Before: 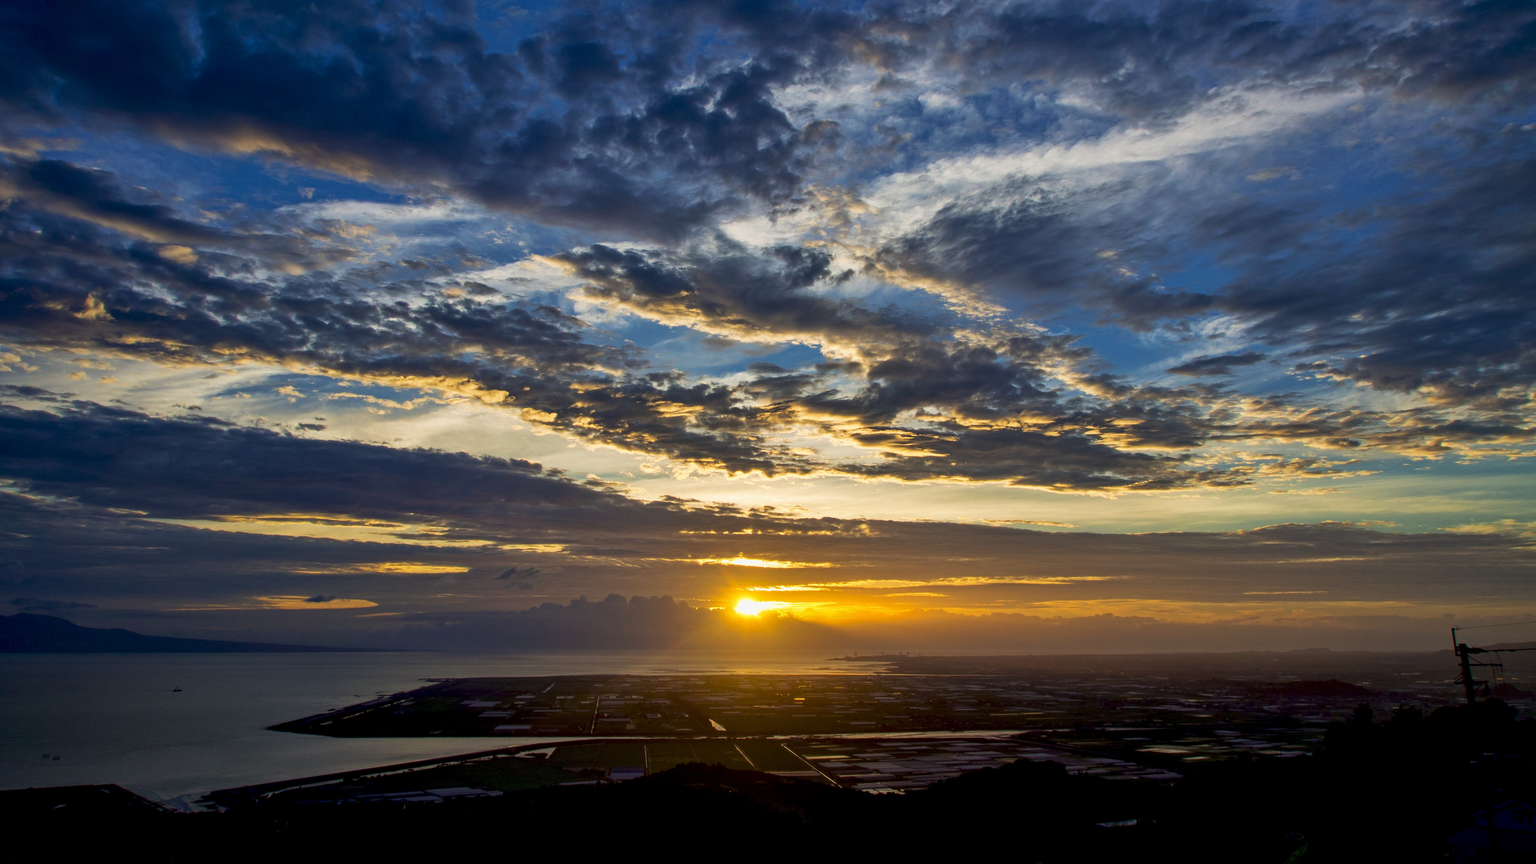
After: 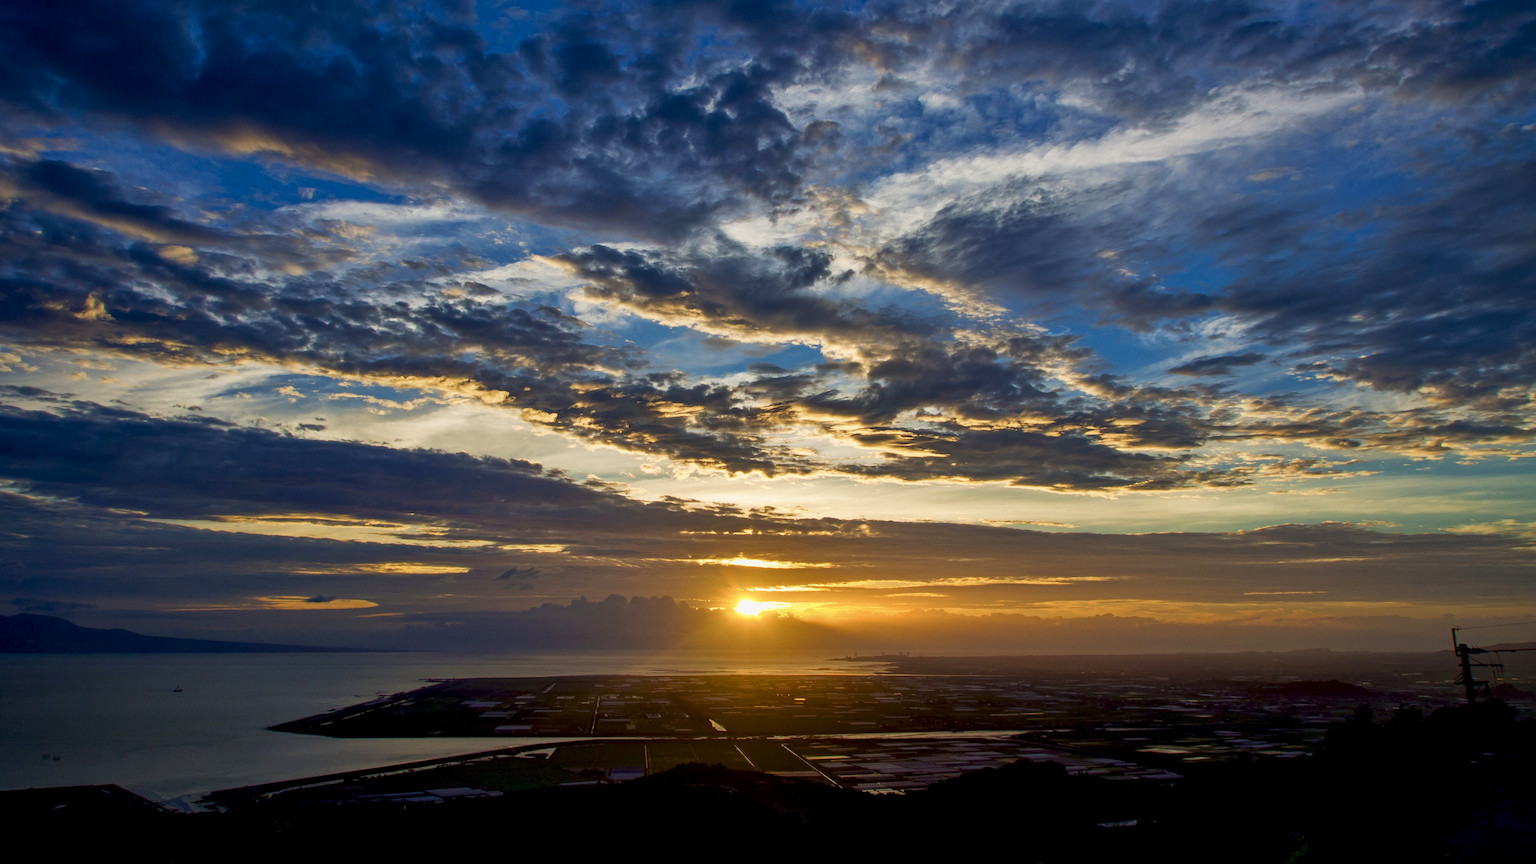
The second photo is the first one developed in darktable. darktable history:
color balance rgb: perceptual saturation grading › global saturation 0.716%, perceptual saturation grading › highlights -18.774%, perceptual saturation grading › mid-tones 6.944%, perceptual saturation grading › shadows 27.082%
